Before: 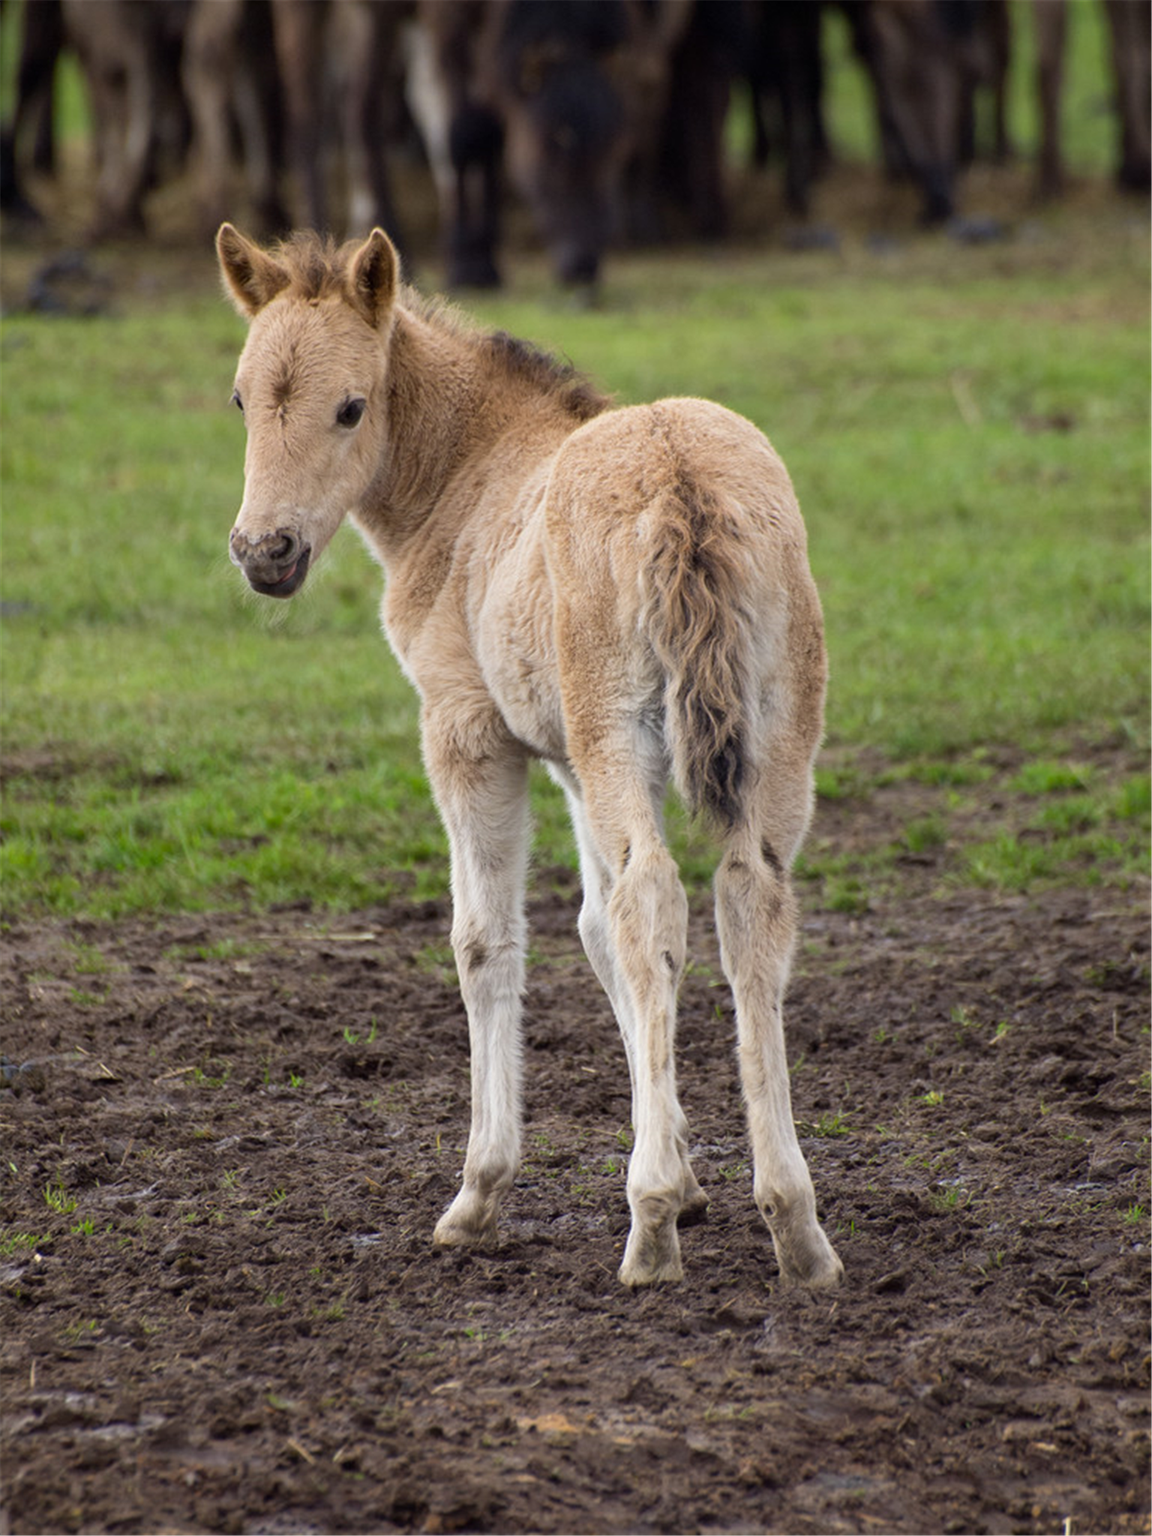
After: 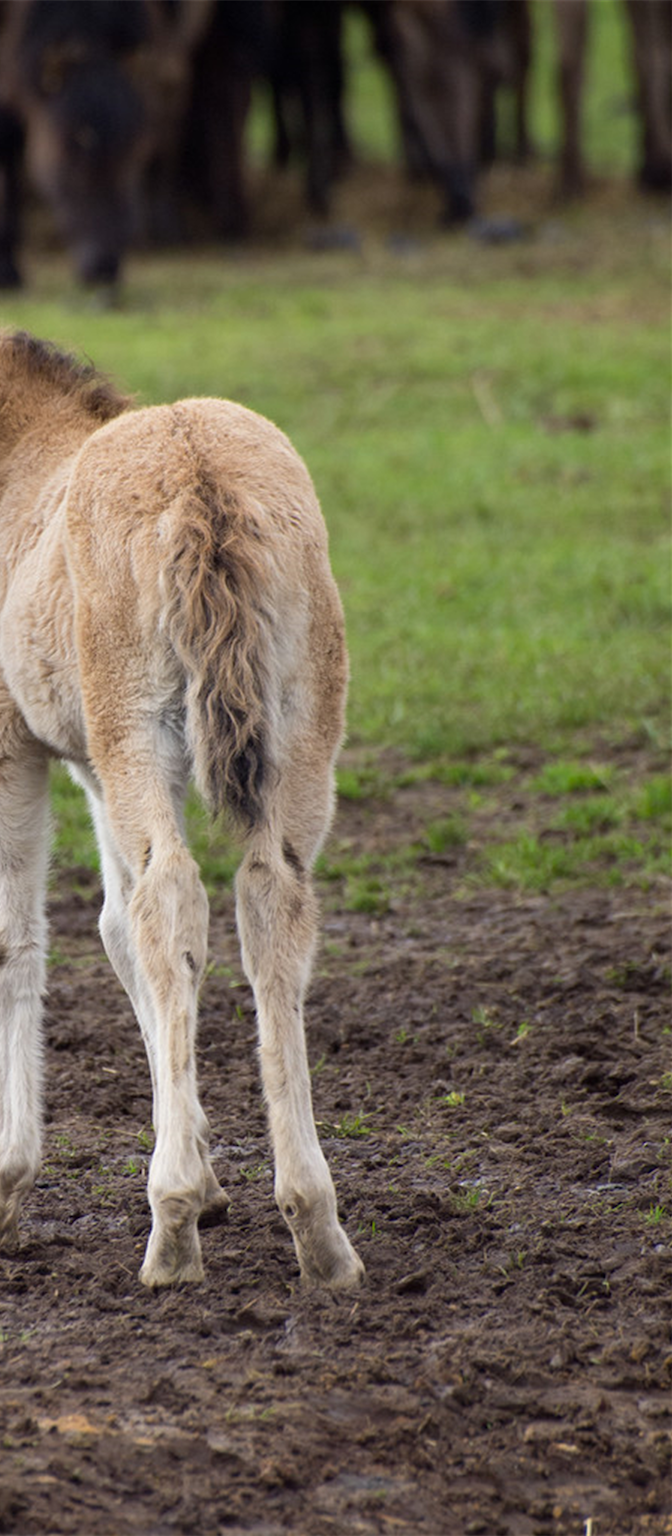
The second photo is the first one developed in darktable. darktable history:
crop: left 41.605%
